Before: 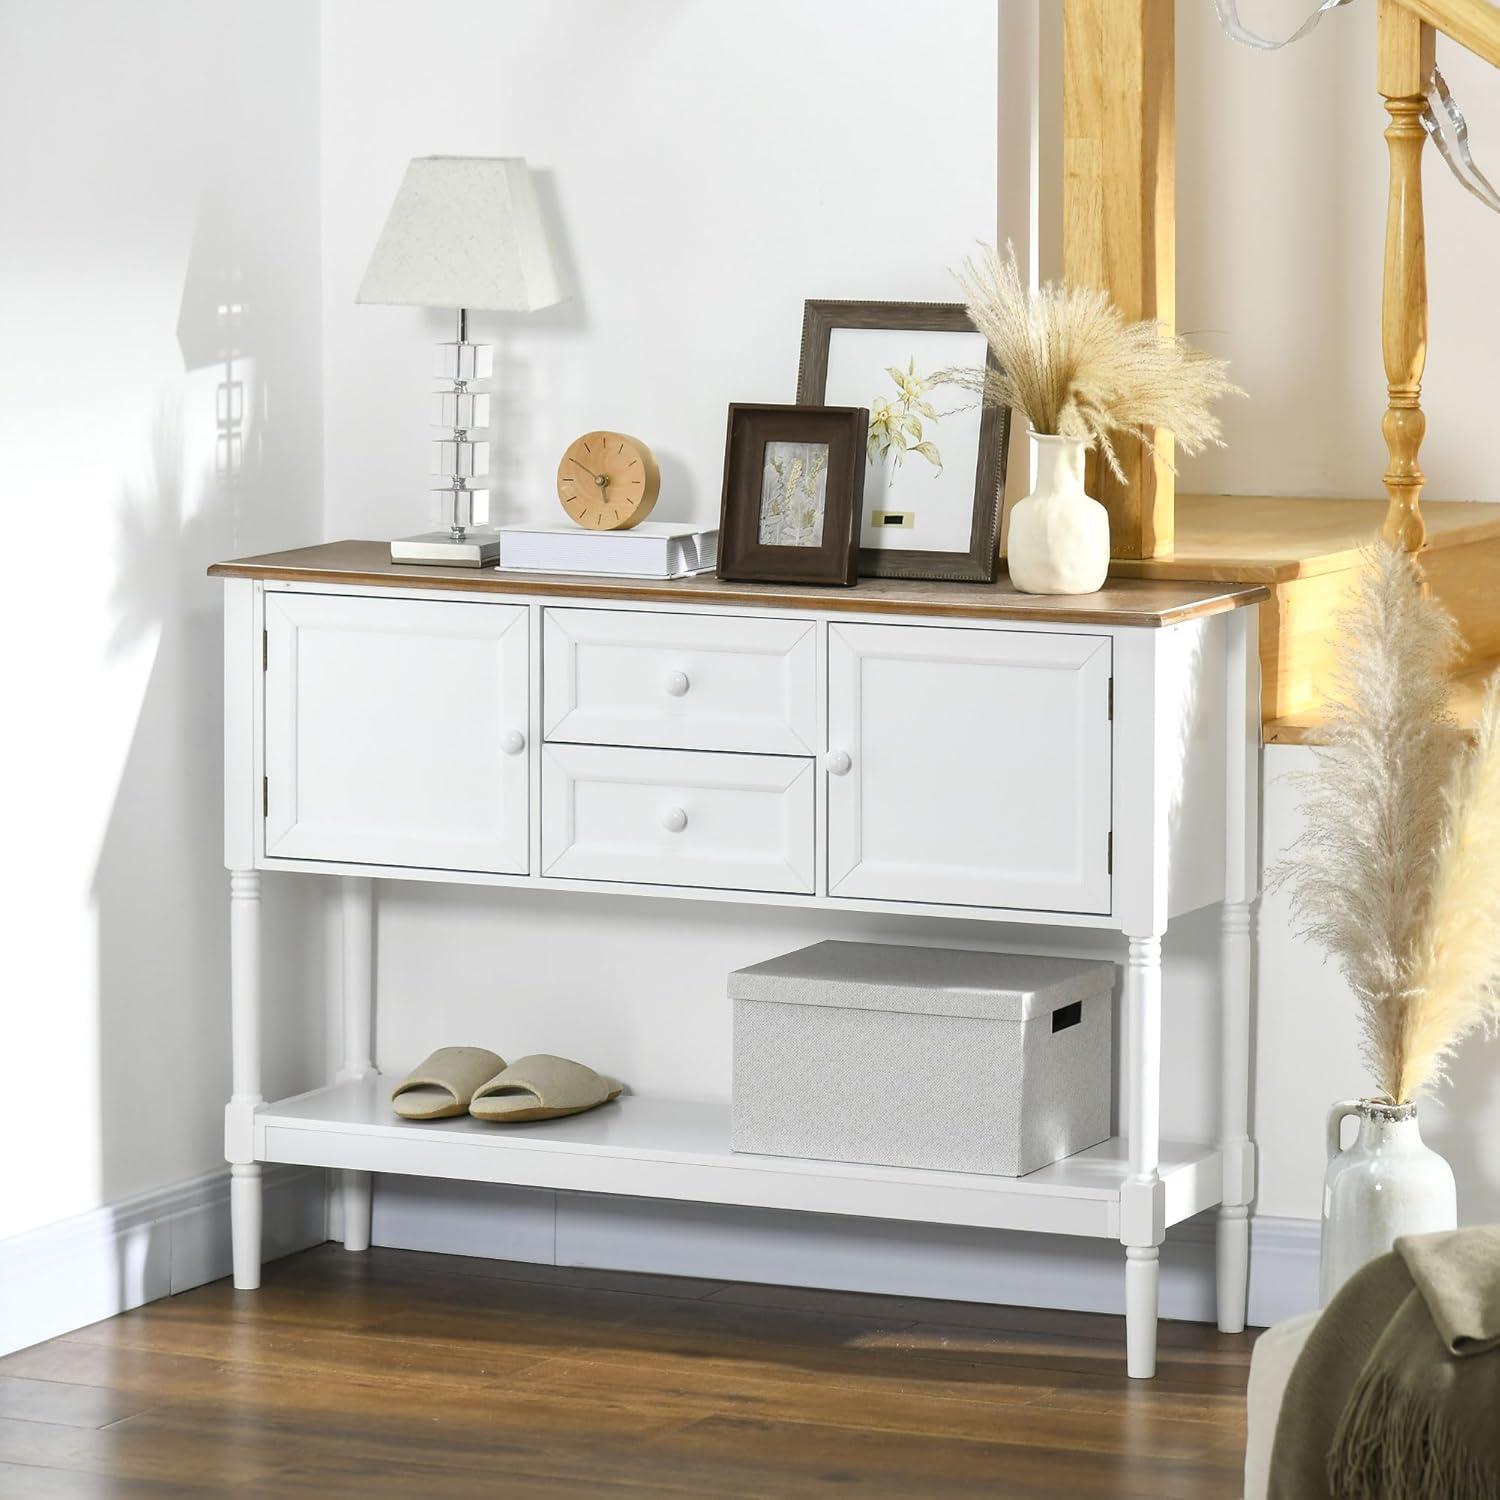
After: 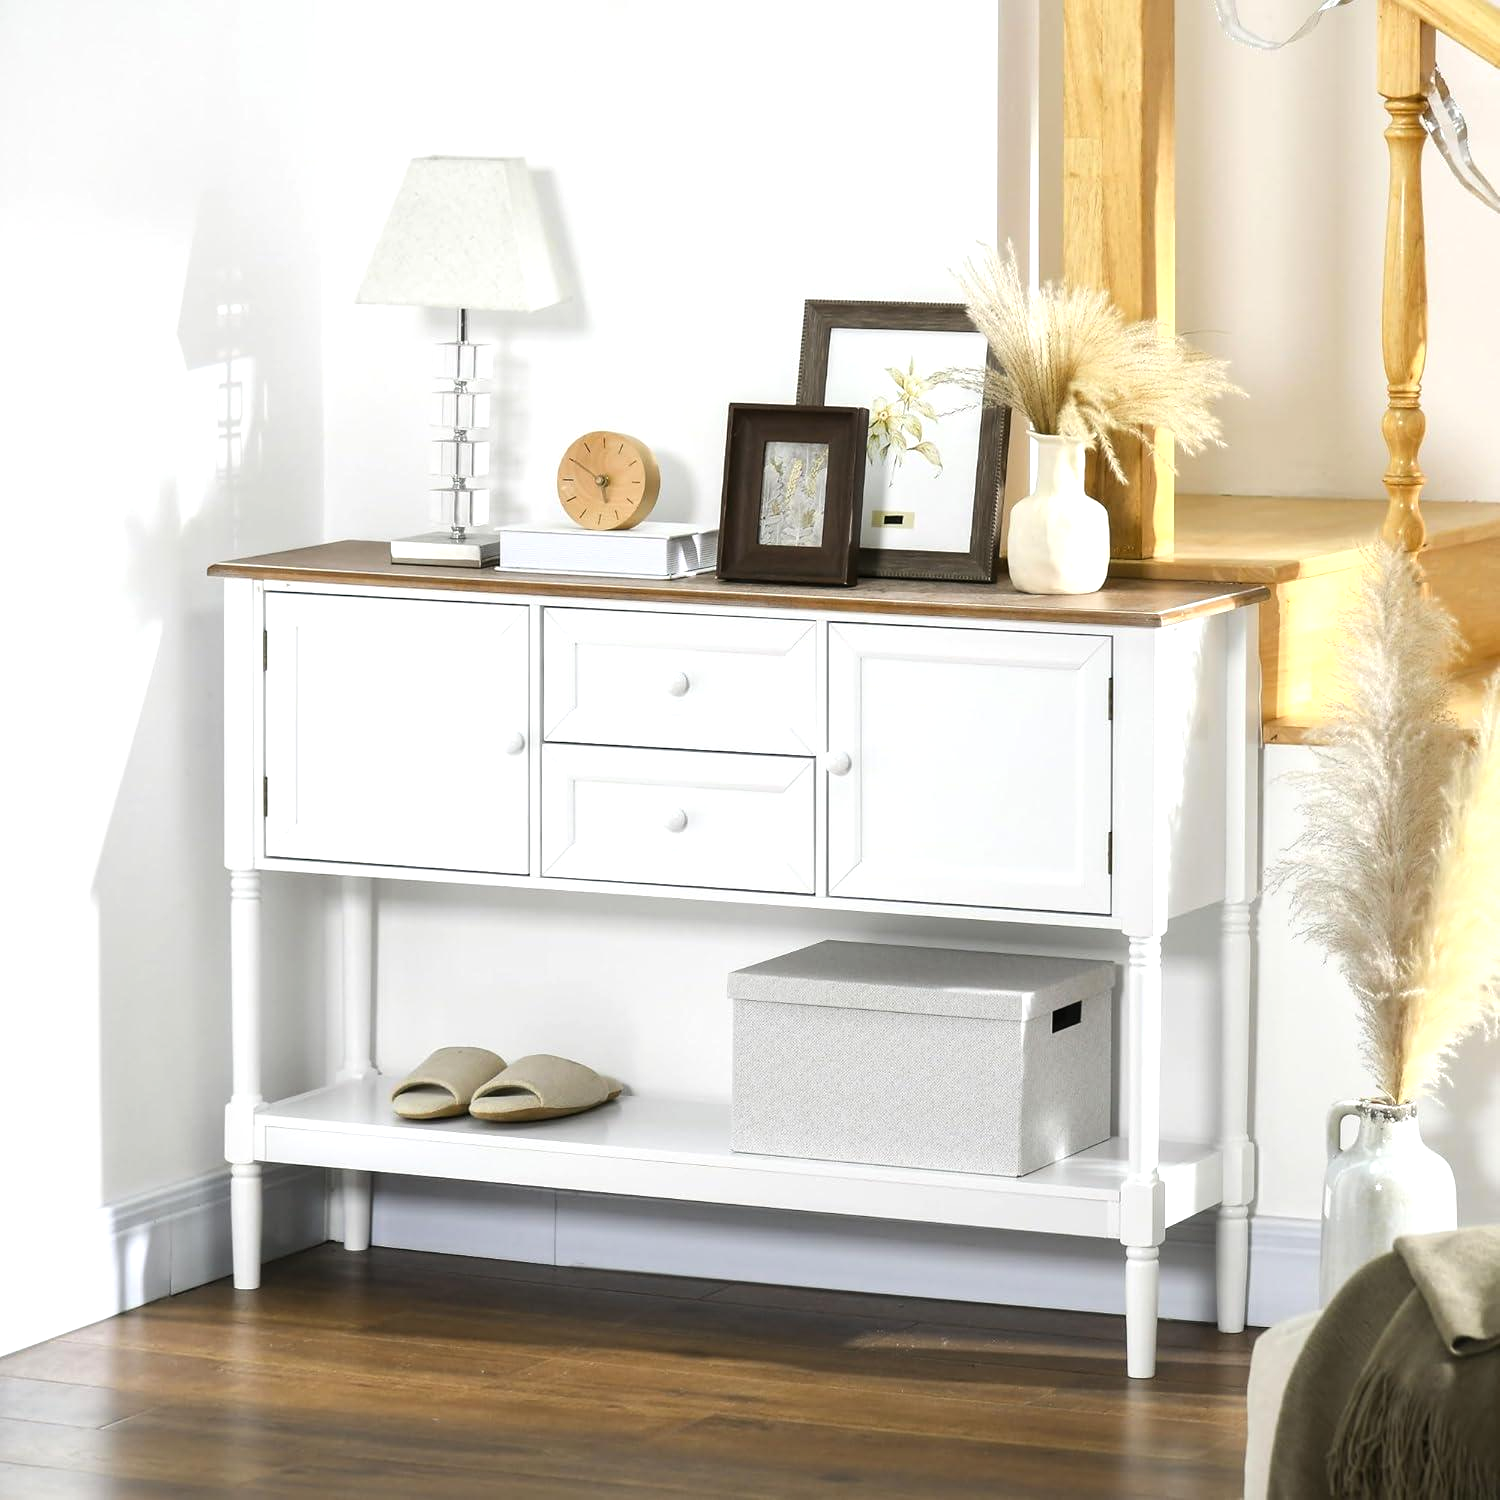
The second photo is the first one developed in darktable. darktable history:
tone equalizer: -8 EV -0.384 EV, -7 EV -0.425 EV, -6 EV -0.309 EV, -5 EV -0.252 EV, -3 EV 0.205 EV, -2 EV 0.359 EV, -1 EV 0.379 EV, +0 EV 0.406 EV, smoothing diameter 2.14%, edges refinement/feathering 20.14, mask exposure compensation -1.57 EV, filter diffusion 5
